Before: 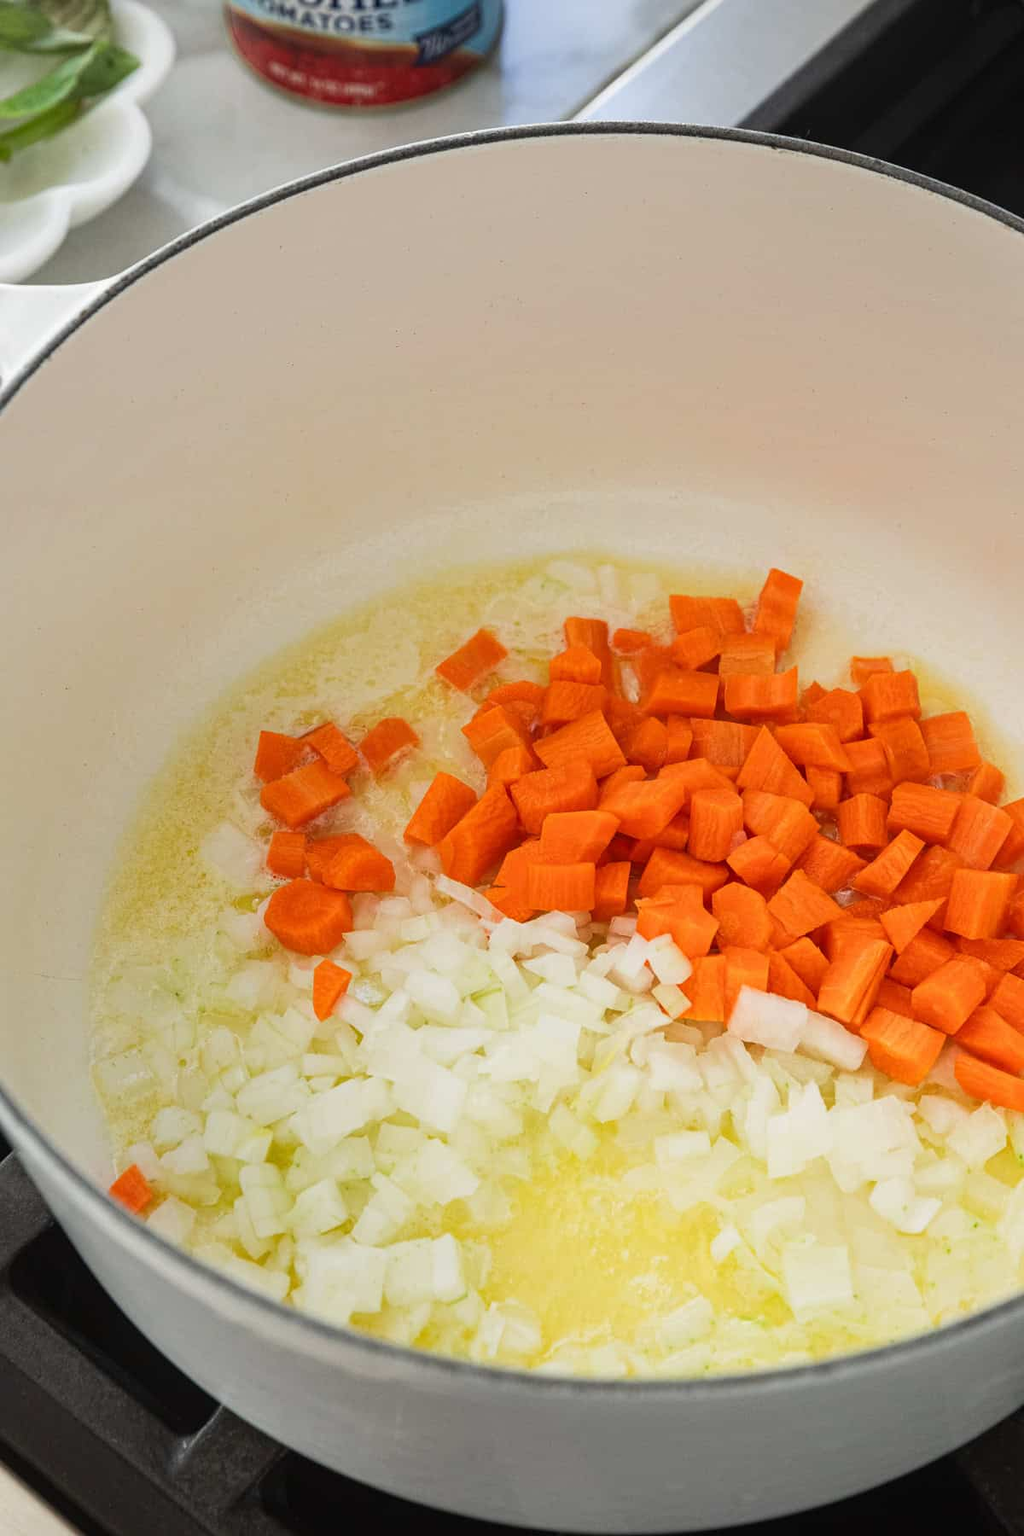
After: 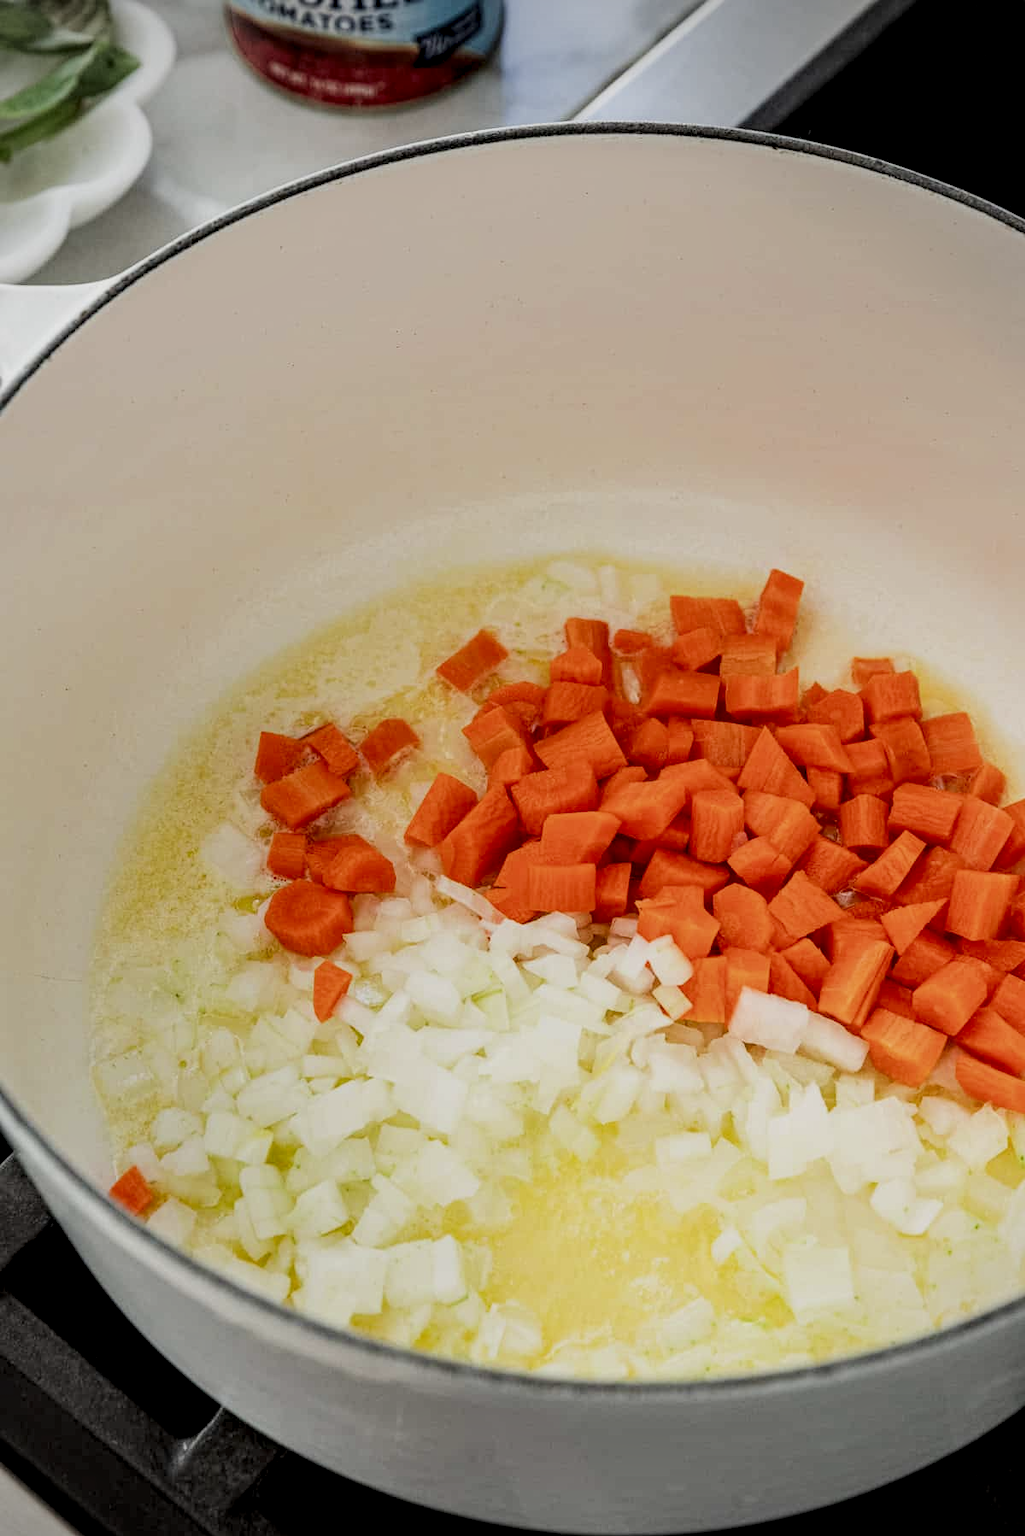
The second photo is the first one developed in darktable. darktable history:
vignetting: on, module defaults
filmic rgb: black relative exposure -7.65 EV, white relative exposure 4.56 EV, hardness 3.61
local contrast: highlights 60%, shadows 60%, detail 160%
crop: bottom 0.071%
